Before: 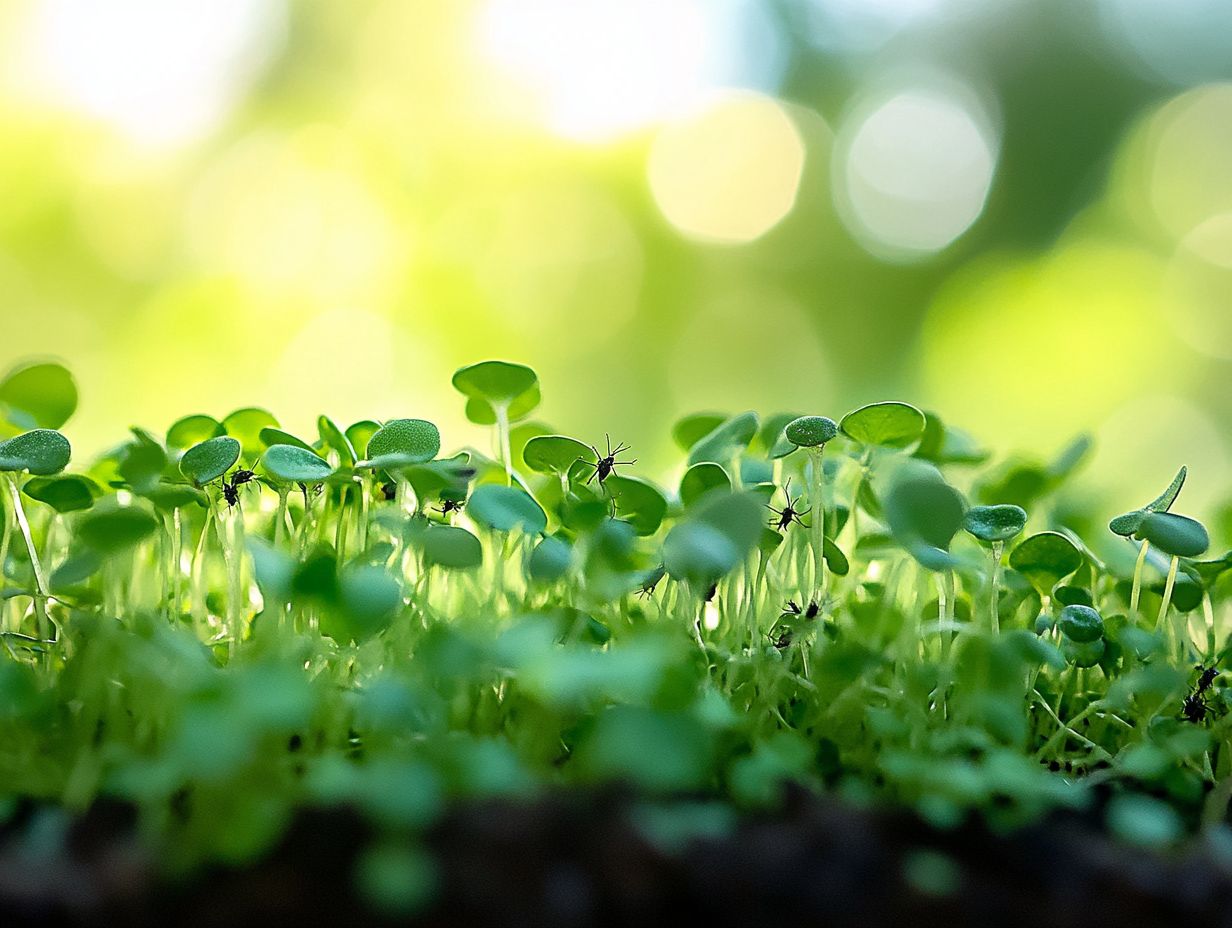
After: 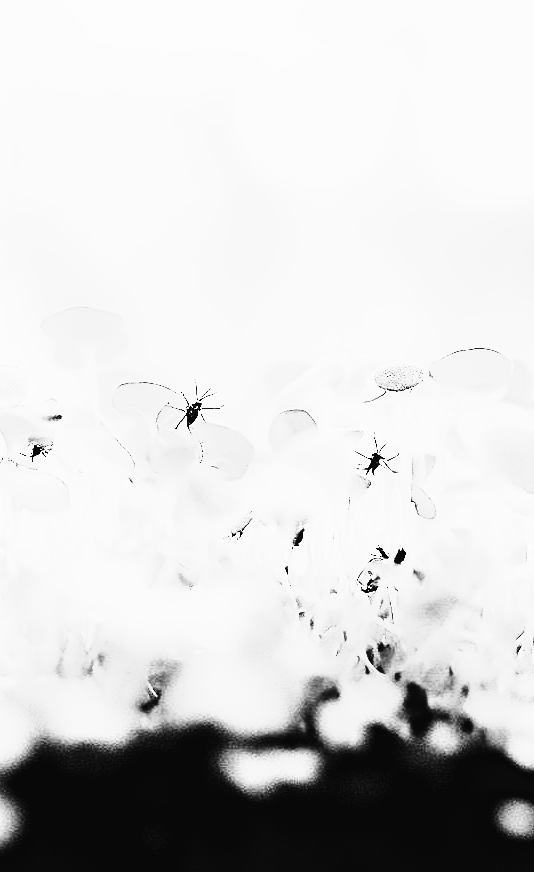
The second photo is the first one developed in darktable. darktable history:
crop: left 33.452%, top 6.025%, right 23.155%
tone equalizer: -8 EV -1.08 EV, -7 EV -1.01 EV, -6 EV -0.867 EV, -5 EV -0.578 EV, -3 EV 0.578 EV, -2 EV 0.867 EV, -1 EV 1.01 EV, +0 EV 1.08 EV, edges refinement/feathering 500, mask exposure compensation -1.57 EV, preserve details no
contrast brightness saturation: contrast -0.02, brightness -0.01, saturation 0.03
base curve: curves: ch0 [(0, 0.003) (0.001, 0.002) (0.006, 0.004) (0.02, 0.022) (0.048, 0.086) (0.094, 0.234) (0.162, 0.431) (0.258, 0.629) (0.385, 0.8) (0.548, 0.918) (0.751, 0.988) (1, 1)], preserve colors none
exposure: black level correction 0, exposure 1.1 EV, compensate highlight preservation false
rgb curve: curves: ch0 [(0, 0) (0.21, 0.15) (0.24, 0.21) (0.5, 0.75) (0.75, 0.96) (0.89, 0.99) (1, 1)]; ch1 [(0, 0.02) (0.21, 0.13) (0.25, 0.2) (0.5, 0.67) (0.75, 0.9) (0.89, 0.97) (1, 1)]; ch2 [(0, 0.02) (0.21, 0.13) (0.25, 0.2) (0.5, 0.67) (0.75, 0.9) (0.89, 0.97) (1, 1)], compensate middle gray true
monochrome: on, module defaults
